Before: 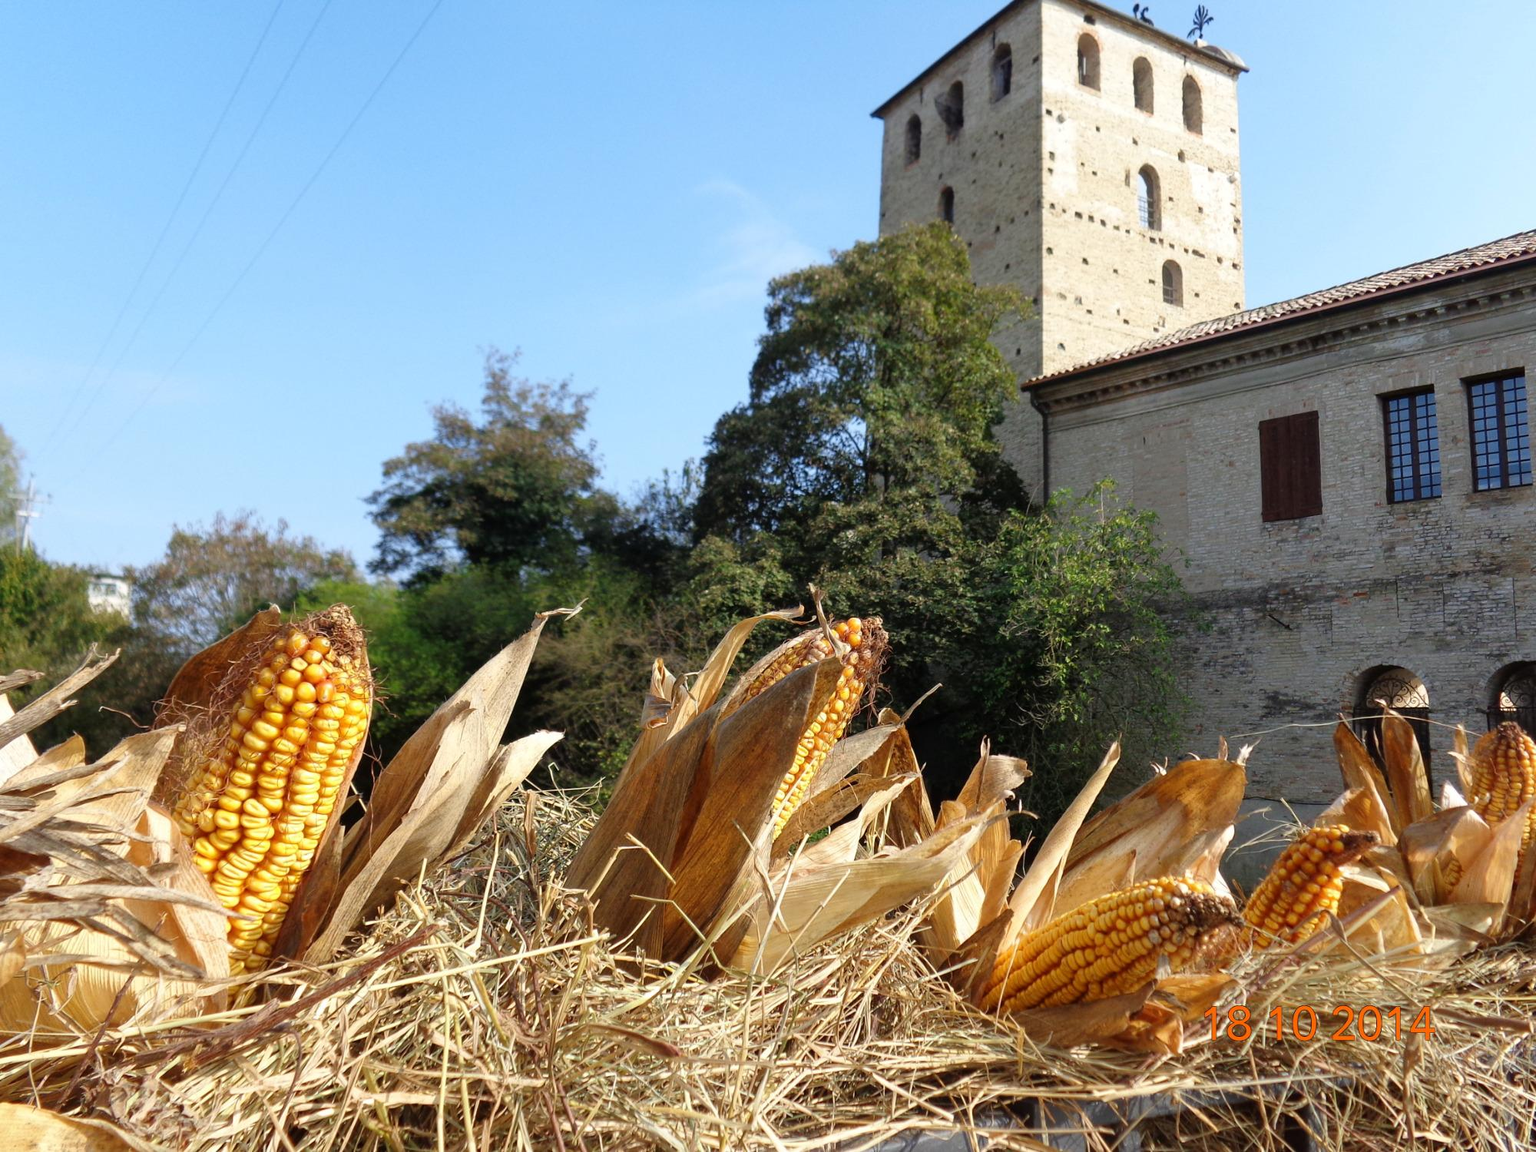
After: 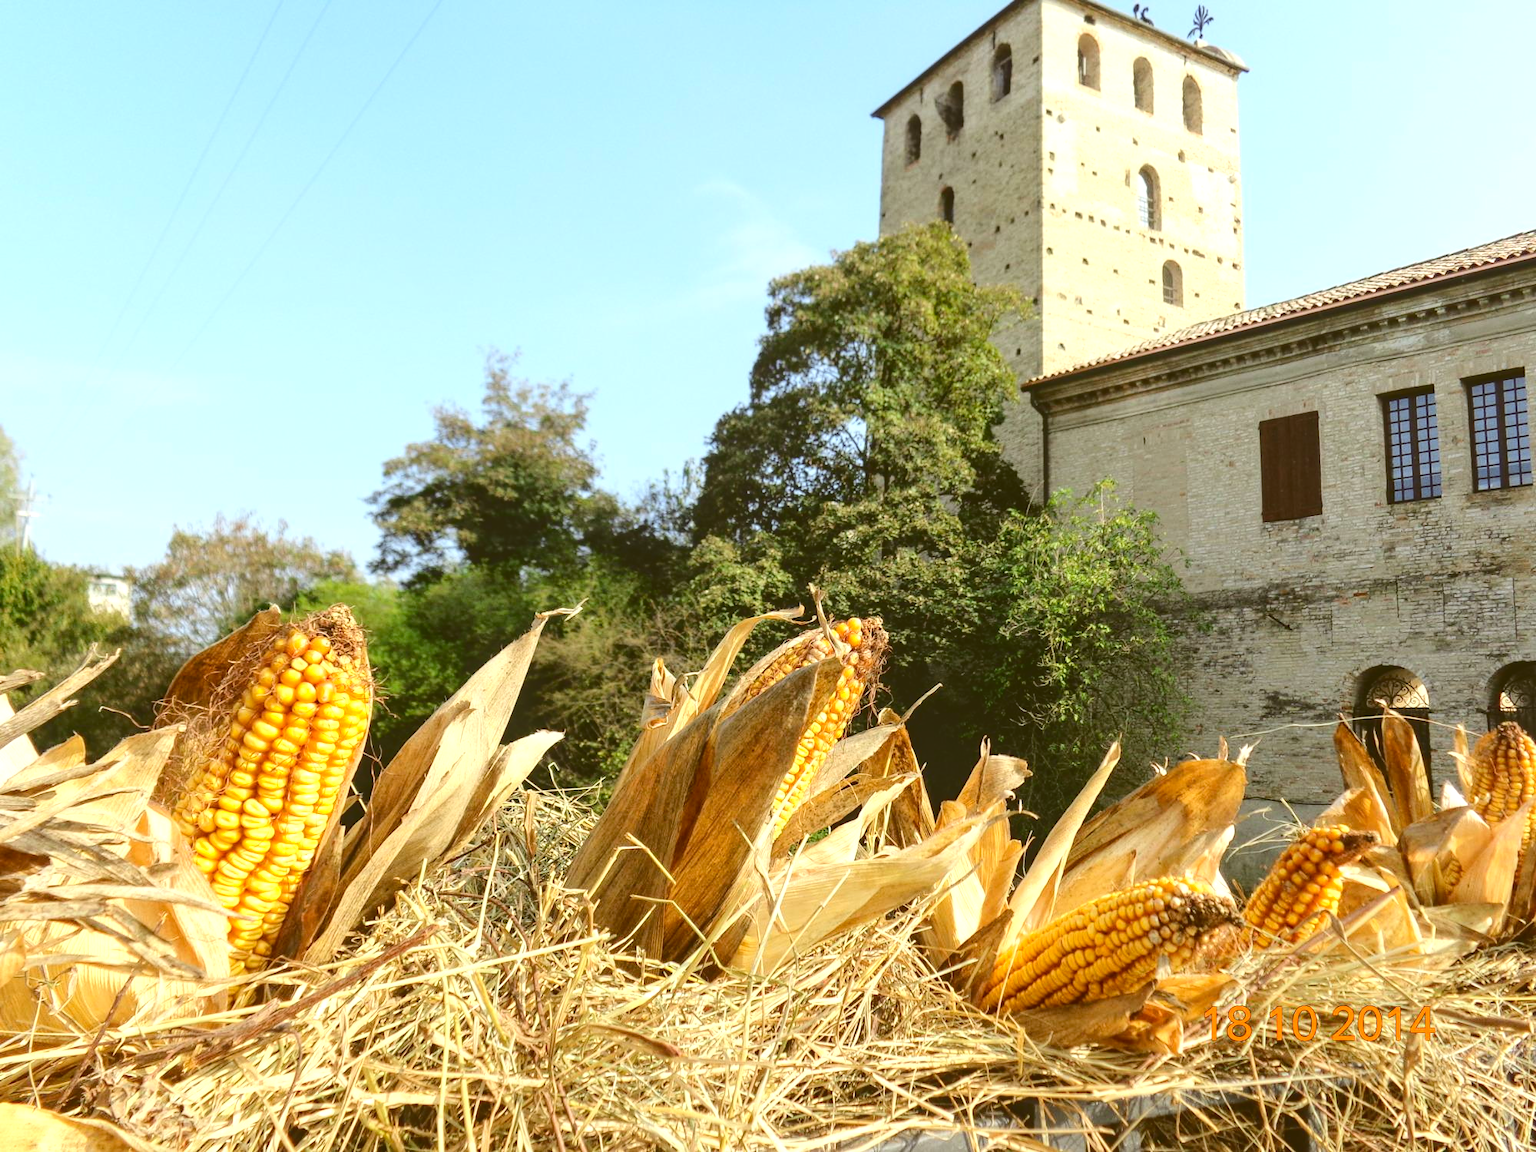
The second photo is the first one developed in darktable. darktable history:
exposure: black level correction 0, exposure 0.499 EV, compensate highlight preservation false
color correction: highlights a* -1.83, highlights b* 10.22, shadows a* 0.383, shadows b* 19.68
local contrast: detail 110%
tone curve: curves: ch0 [(0, 0) (0.003, 0.112) (0.011, 0.115) (0.025, 0.111) (0.044, 0.114) (0.069, 0.126) (0.1, 0.144) (0.136, 0.164) (0.177, 0.196) (0.224, 0.249) (0.277, 0.316) (0.335, 0.401) (0.399, 0.487) (0.468, 0.571) (0.543, 0.647) (0.623, 0.728) (0.709, 0.795) (0.801, 0.866) (0.898, 0.933) (1, 1)], color space Lab, independent channels, preserve colors none
